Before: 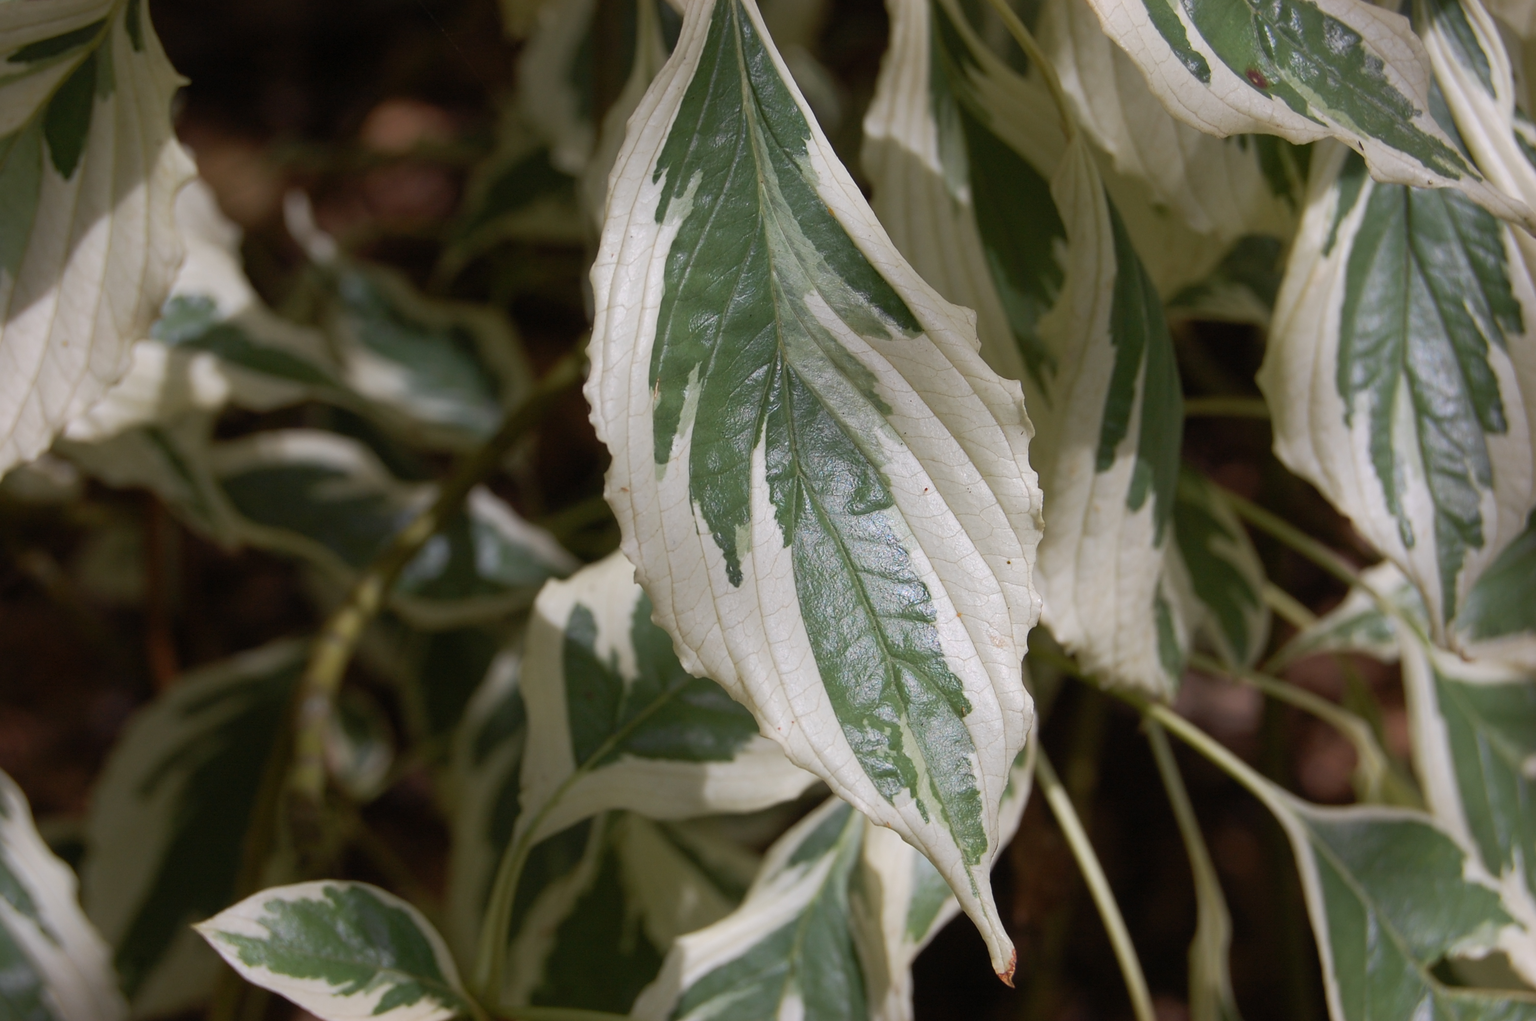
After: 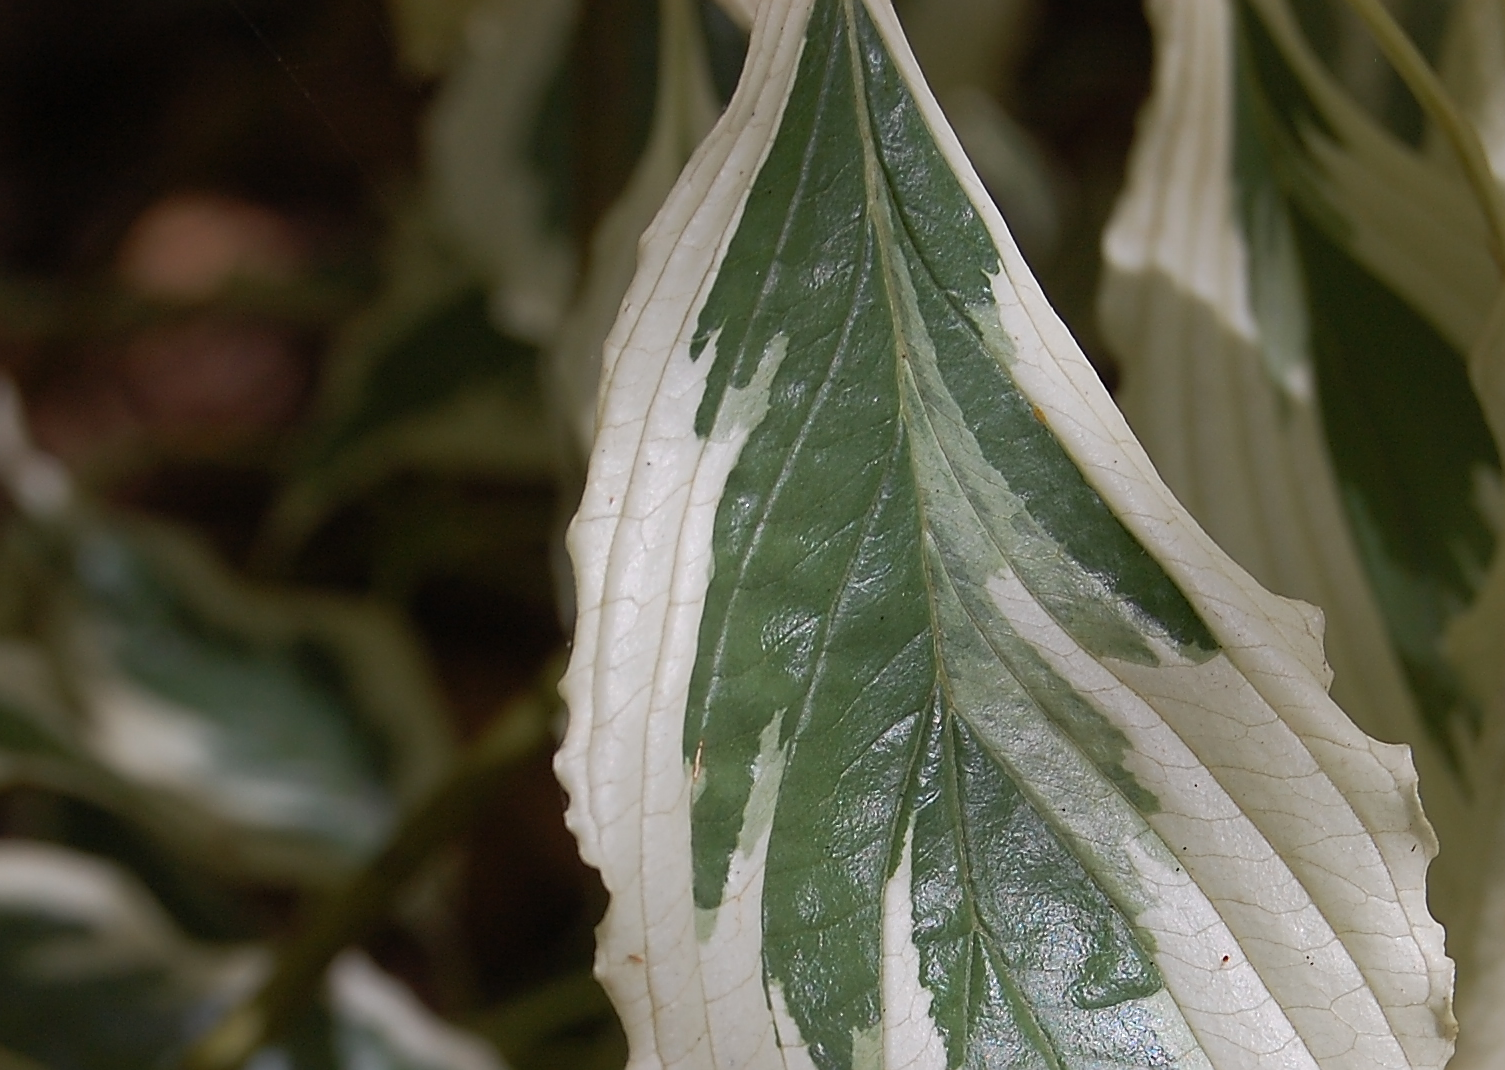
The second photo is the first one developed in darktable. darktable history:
sharpen: radius 1.4, amount 1.25, threshold 0.7
crop: left 19.556%, right 30.401%, bottom 46.458%
